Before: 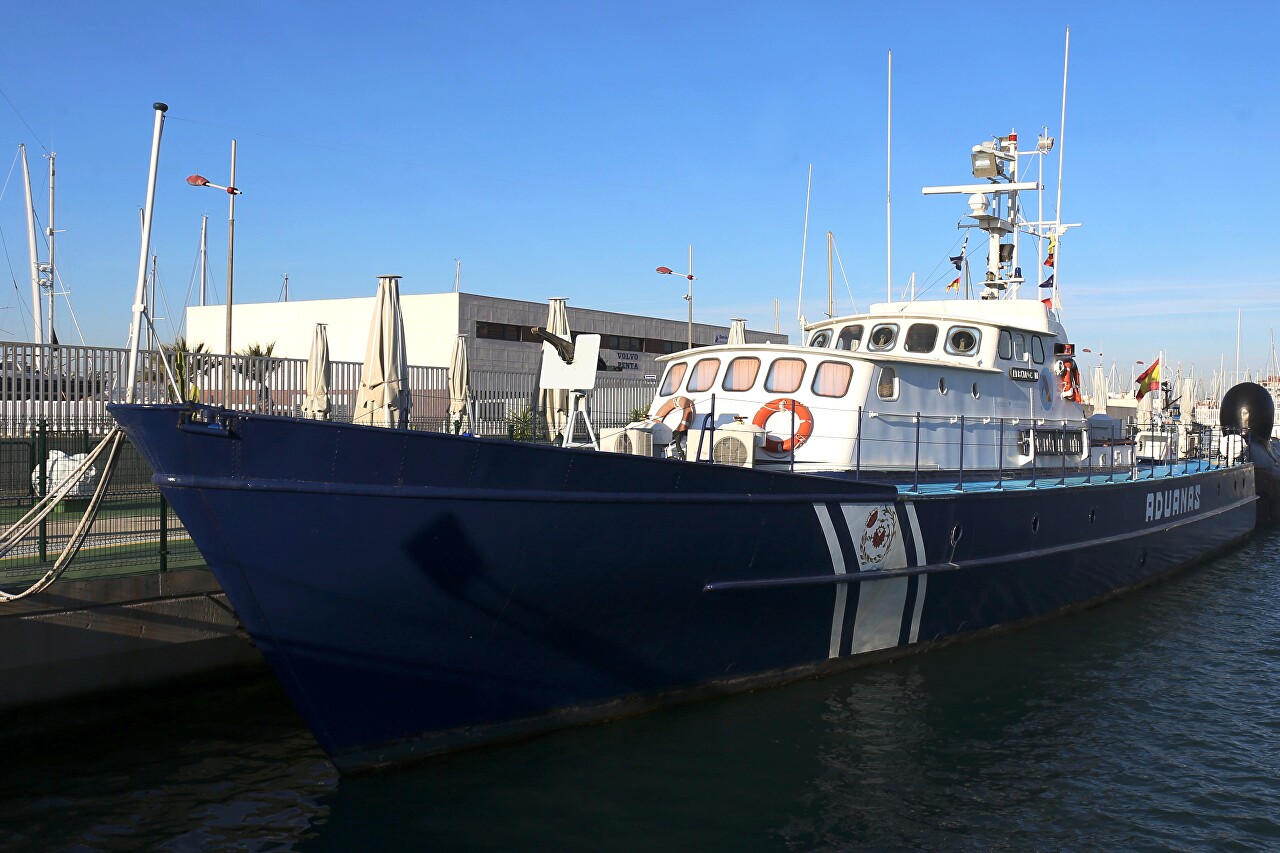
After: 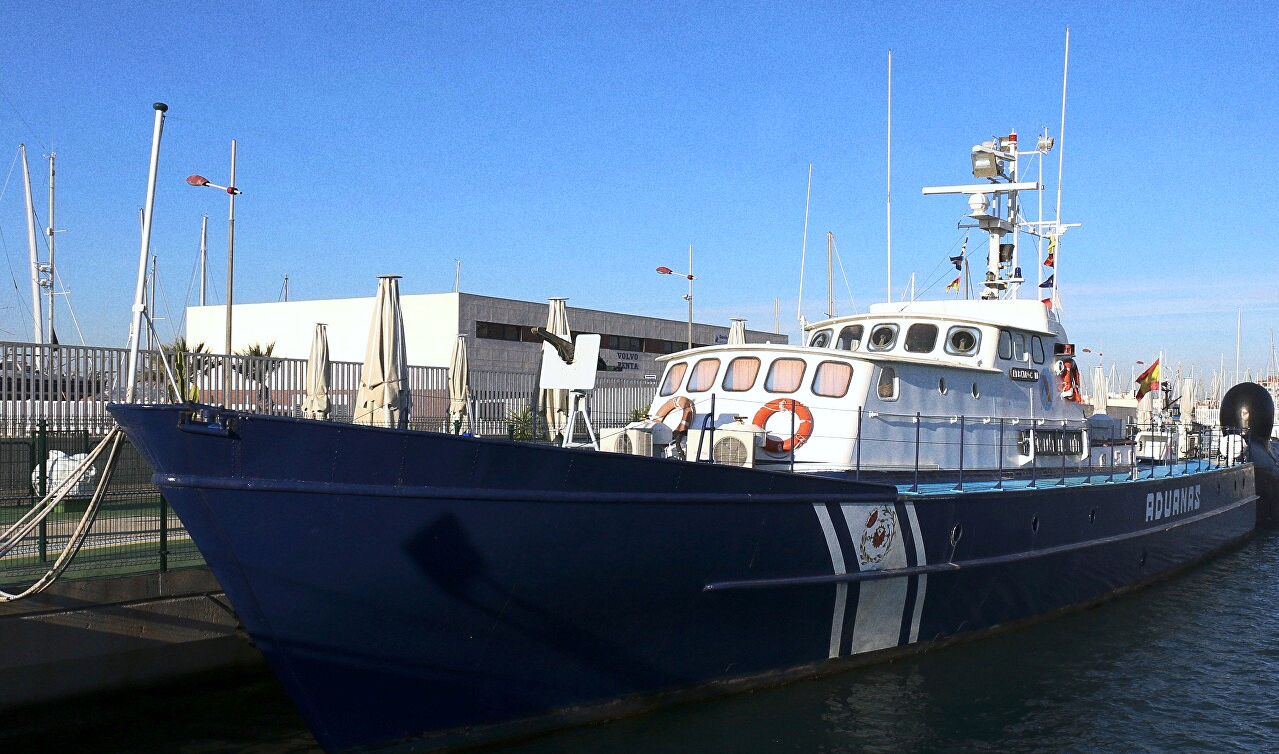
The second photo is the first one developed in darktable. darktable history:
color balance rgb: on, module defaults
white balance: red 0.983, blue 1.036
grain: coarseness 0.09 ISO
crop and rotate: top 0%, bottom 11.49%
